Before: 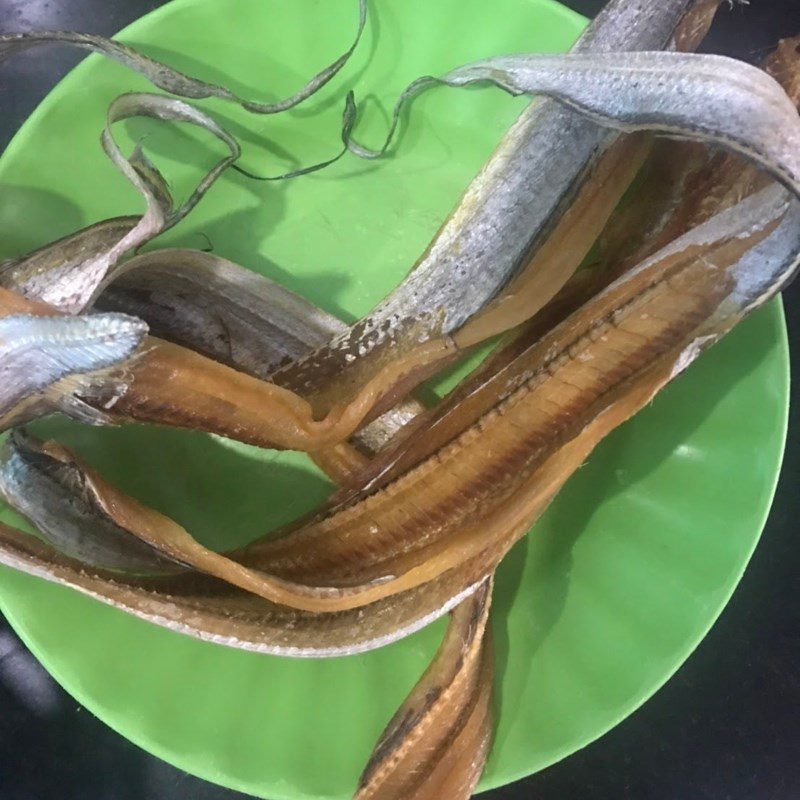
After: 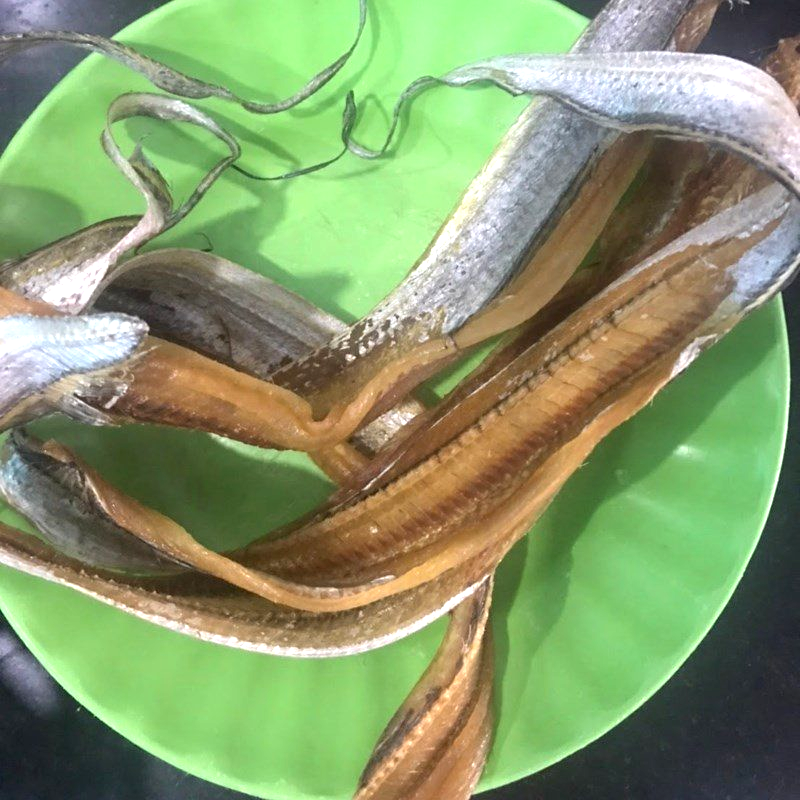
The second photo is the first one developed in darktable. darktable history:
exposure: black level correction 0.001, exposure 0.5 EV, compensate exposure bias true, compensate highlight preservation false
local contrast: highlights 100%, shadows 100%, detail 120%, midtone range 0.2
